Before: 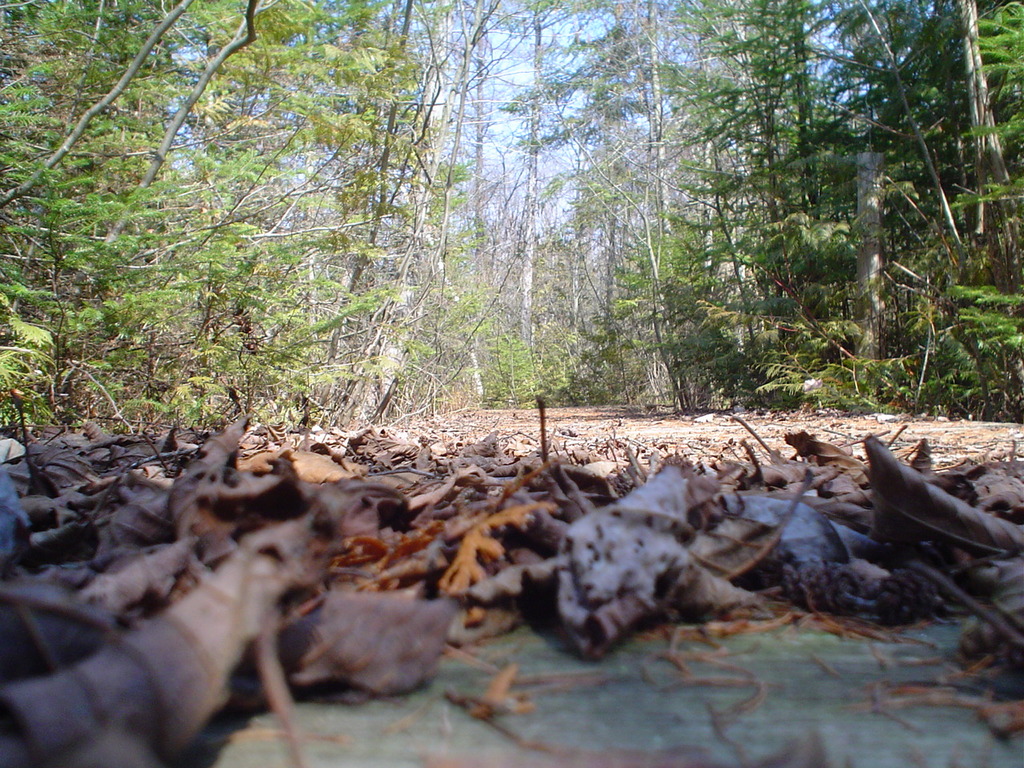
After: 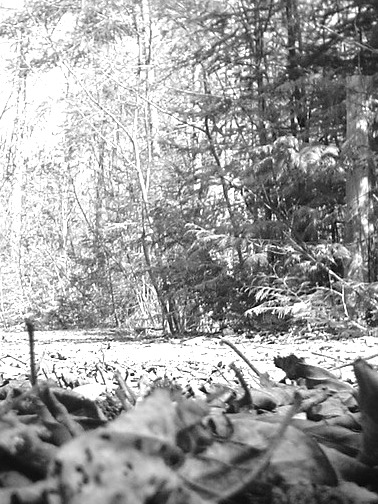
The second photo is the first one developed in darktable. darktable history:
sharpen: amount 0.2
vignetting: fall-off radius 60.92%
color zones: curves: ch1 [(0, 0.34) (0.143, 0.164) (0.286, 0.152) (0.429, 0.176) (0.571, 0.173) (0.714, 0.188) (0.857, 0.199) (1, 0.34)]
haze removal: strength 0.02, distance 0.25, compatibility mode true, adaptive false
crop and rotate: left 49.936%, top 10.094%, right 13.136%, bottom 24.256%
monochrome: on, module defaults
exposure: black level correction 0, exposure 1.1 EV, compensate exposure bias true, compensate highlight preservation false
